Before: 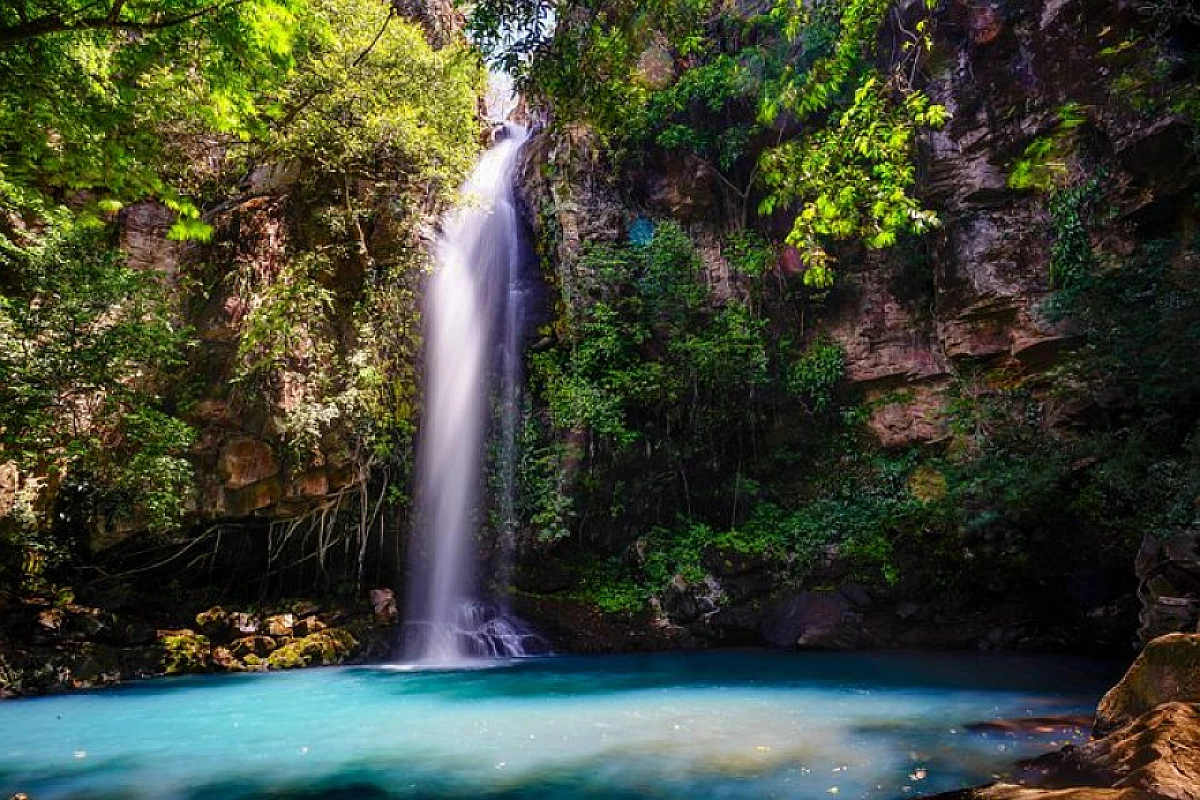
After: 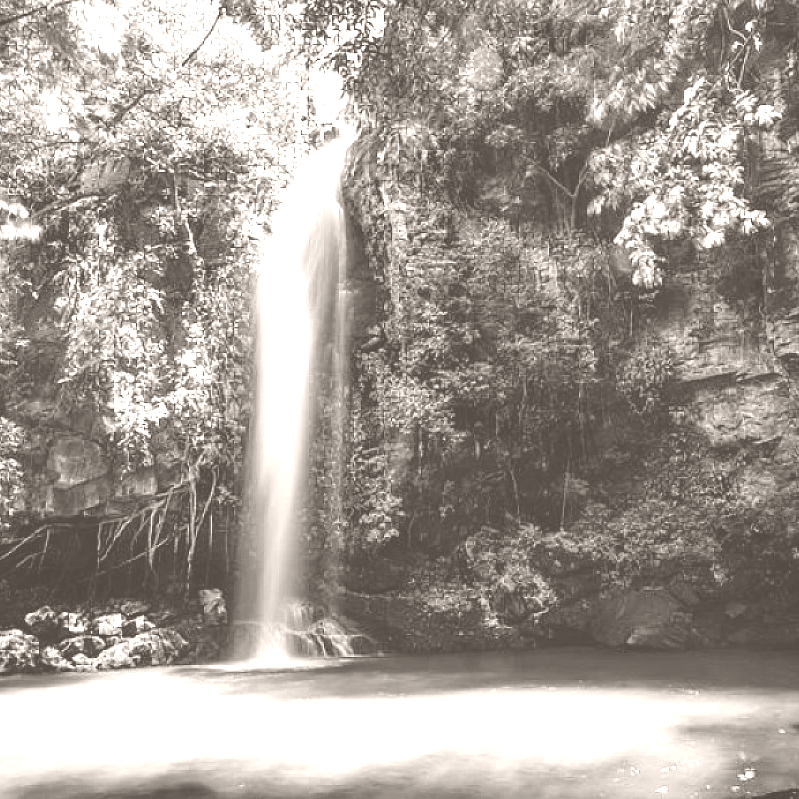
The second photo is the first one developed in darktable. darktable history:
crop and rotate: left 14.292%, right 19.041%
colorize: hue 34.49°, saturation 35.33%, source mix 100%, lightness 55%, version 1
exposure: exposure 0.2 EV, compensate highlight preservation false
